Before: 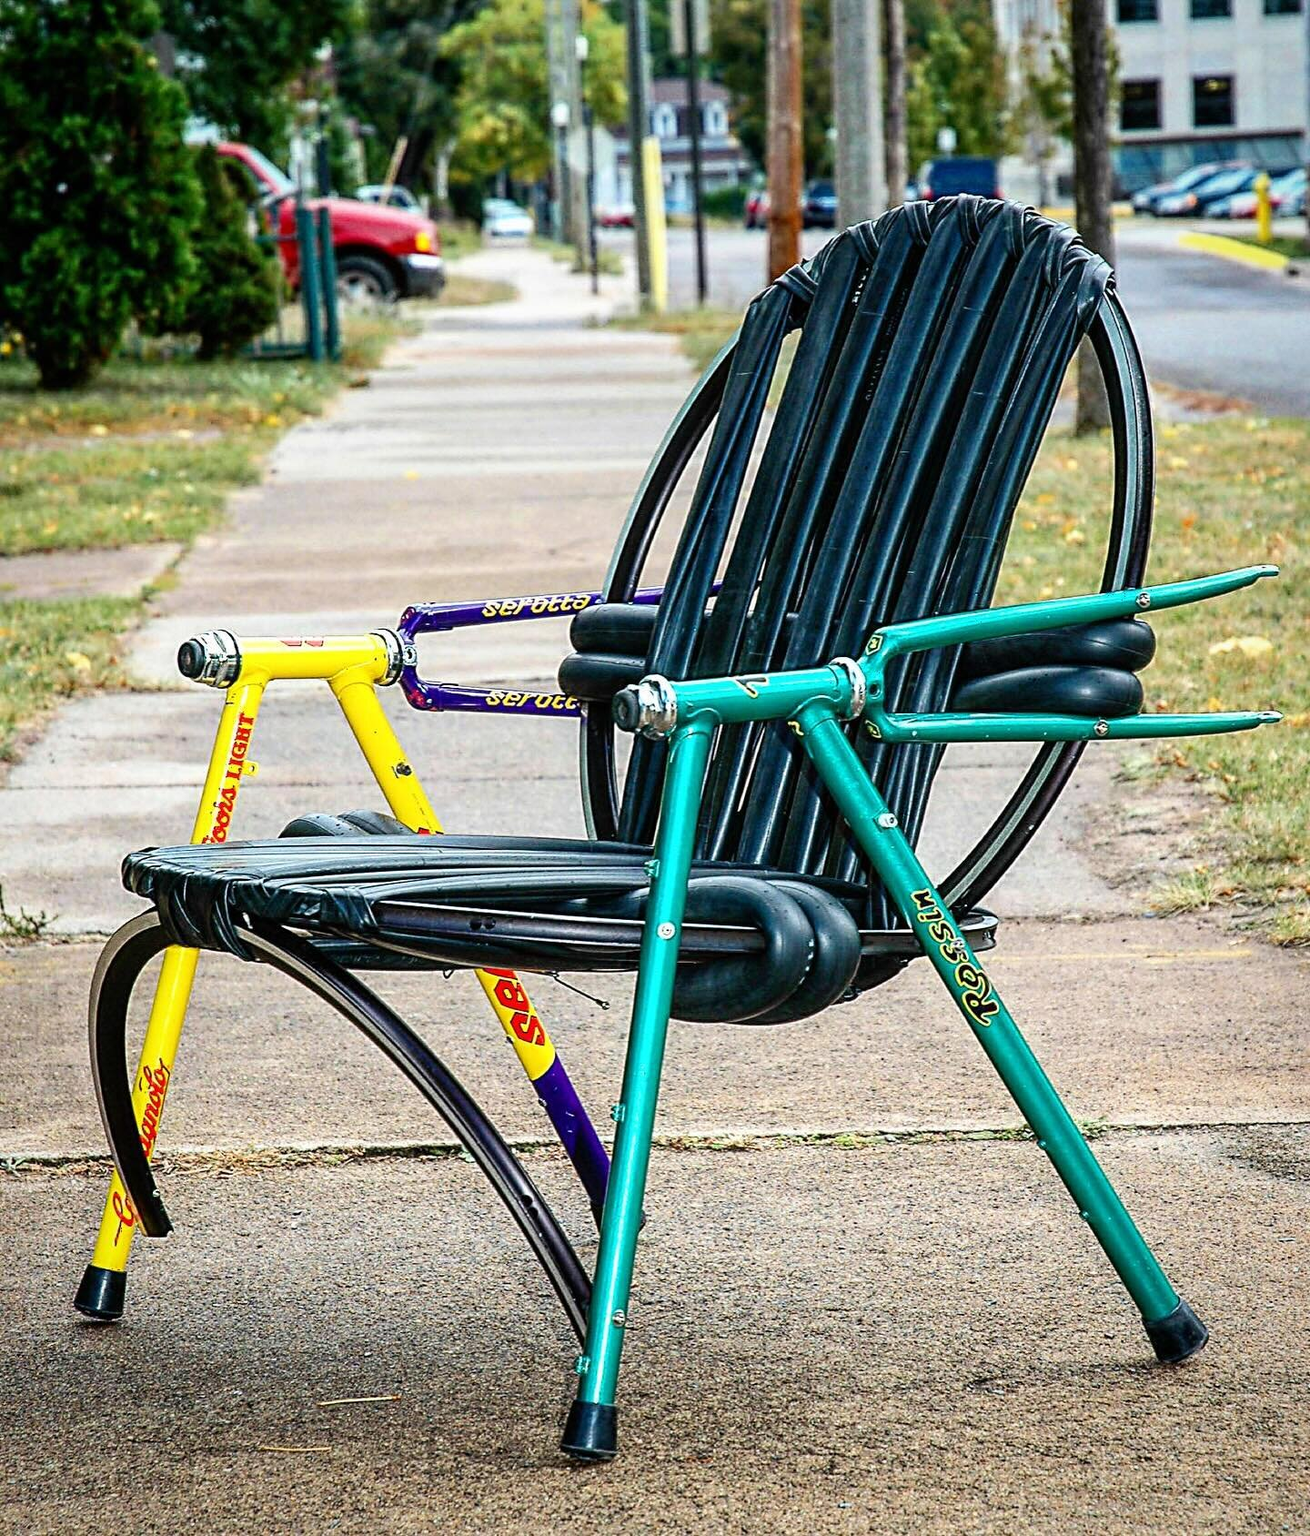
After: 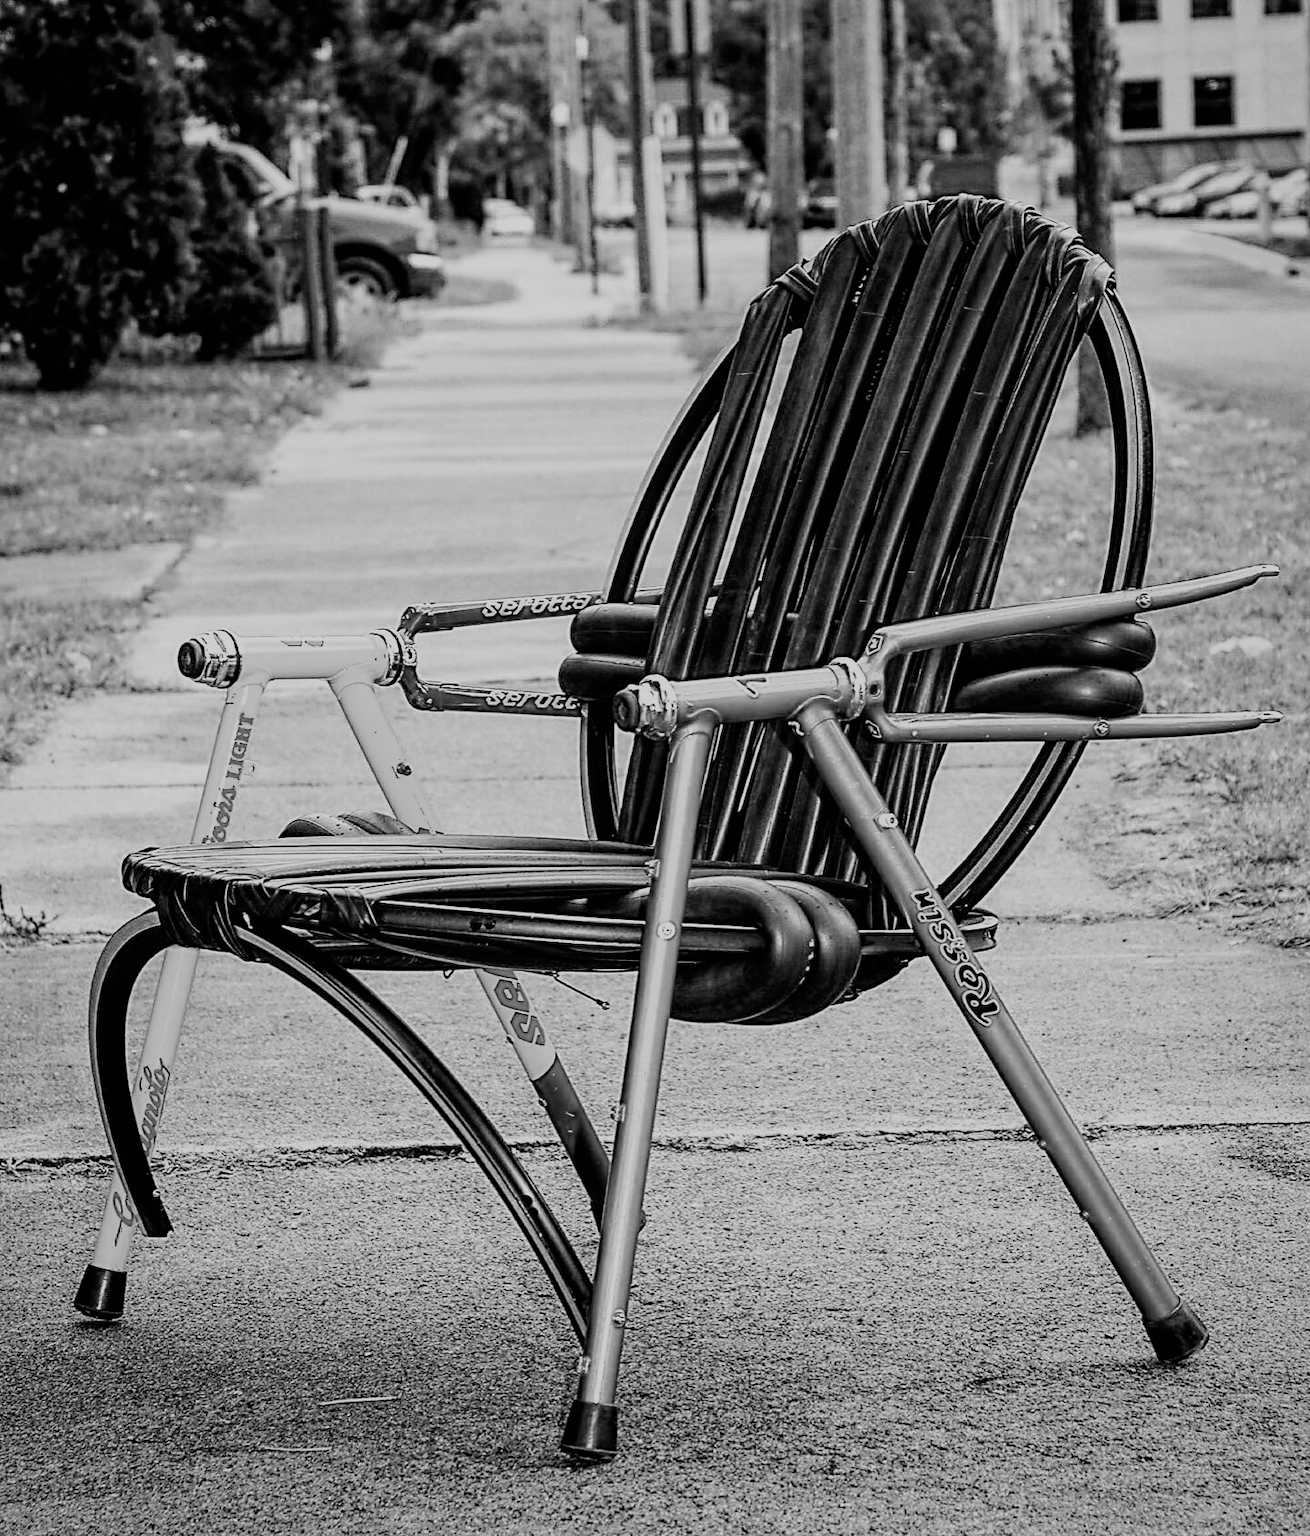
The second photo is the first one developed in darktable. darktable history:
filmic rgb: black relative exposure -7.65 EV, white relative exposure 4.56 EV, hardness 3.61, color science v6 (2022)
color calibration: output gray [0.22, 0.42, 0.37, 0], gray › normalize channels true, illuminant same as pipeline (D50), adaptation XYZ, x 0.346, y 0.359, gamut compression 0
